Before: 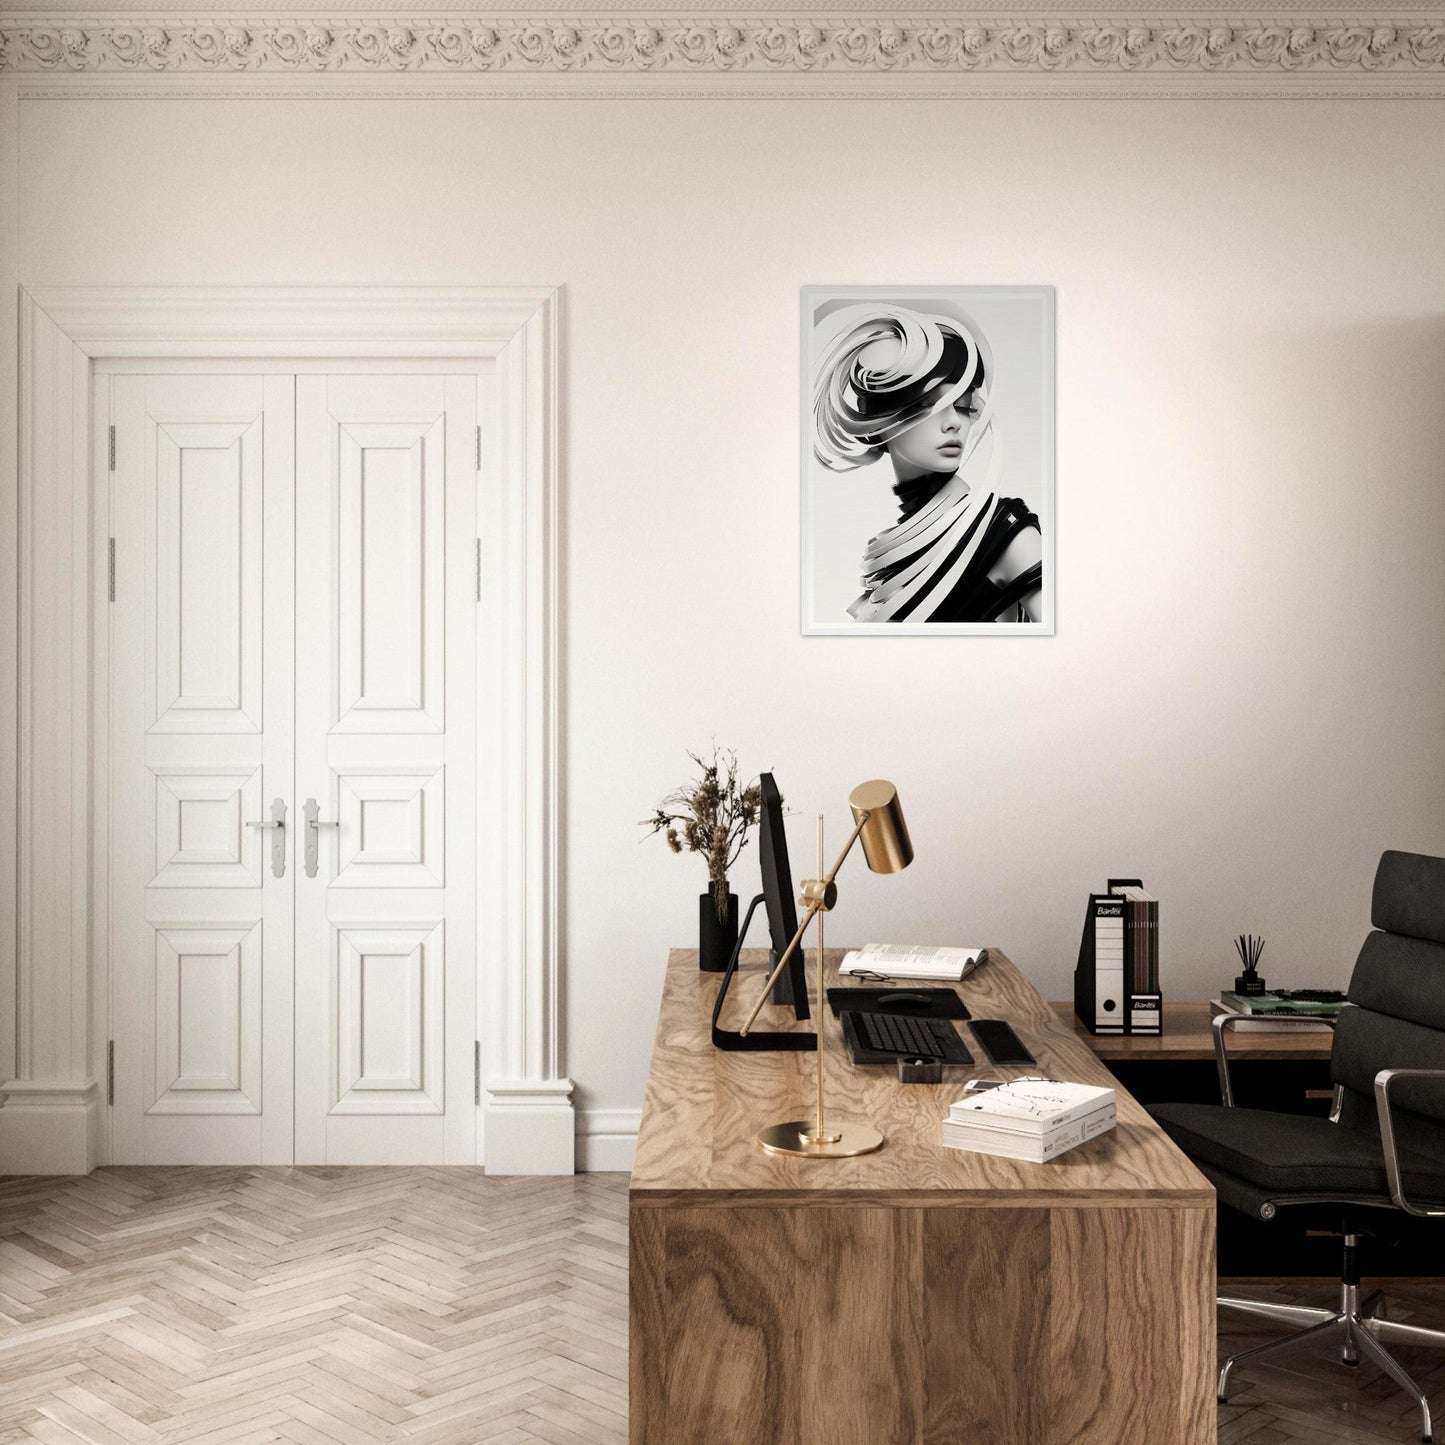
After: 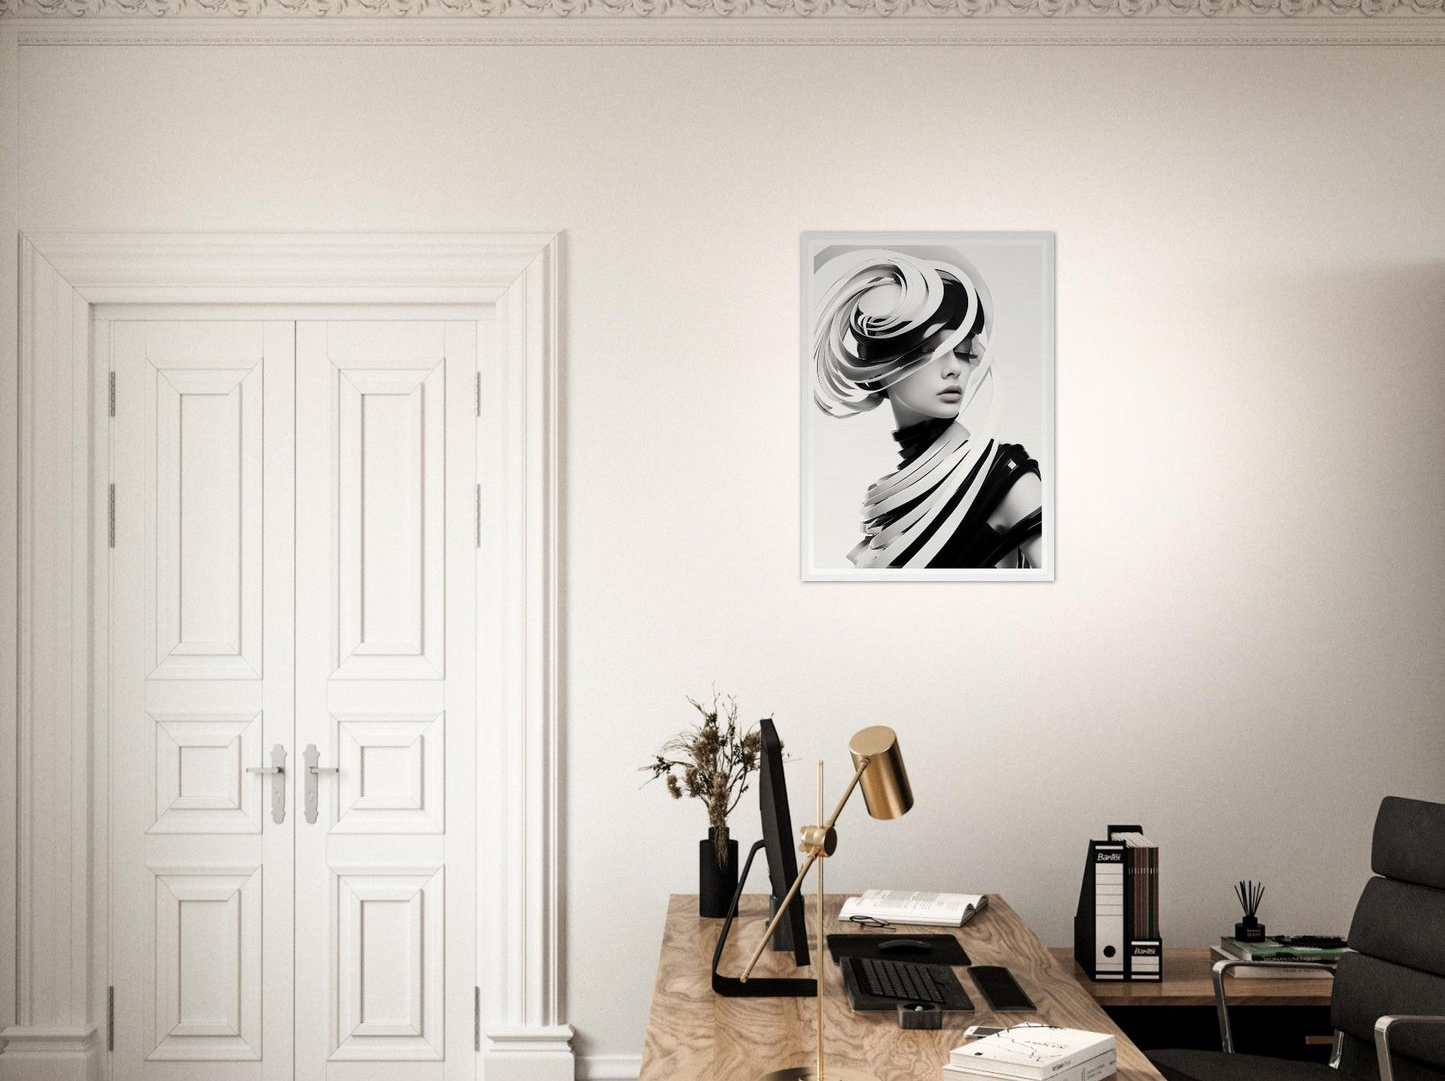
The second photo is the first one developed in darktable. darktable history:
crop: top 3.779%, bottom 21.35%
